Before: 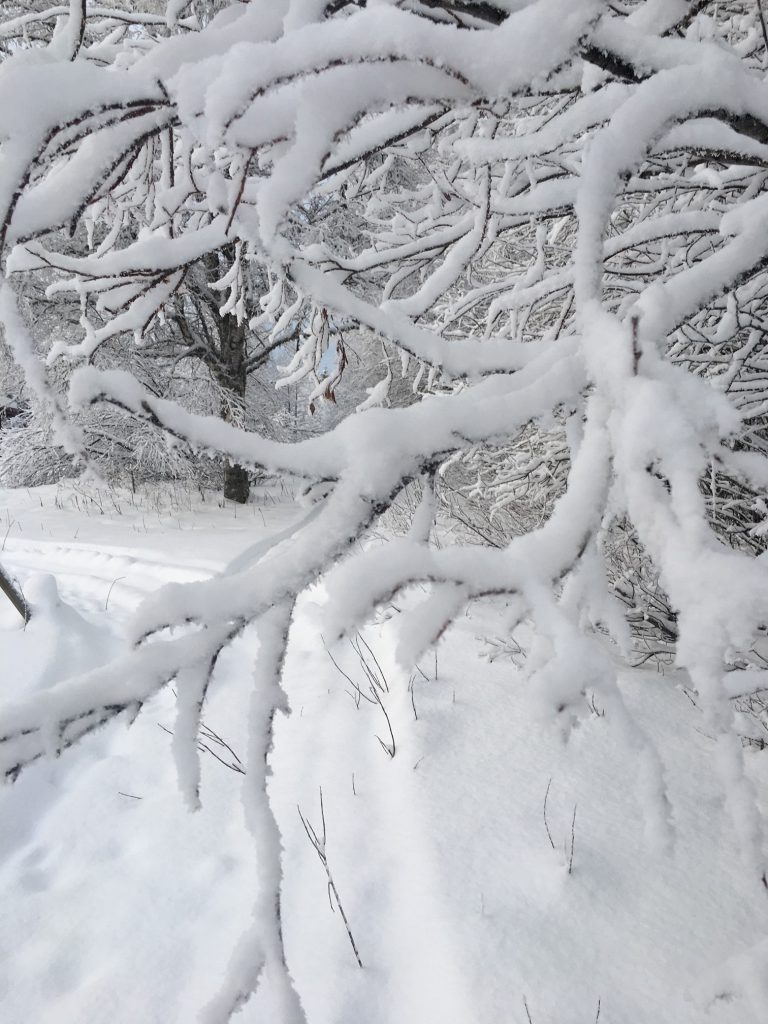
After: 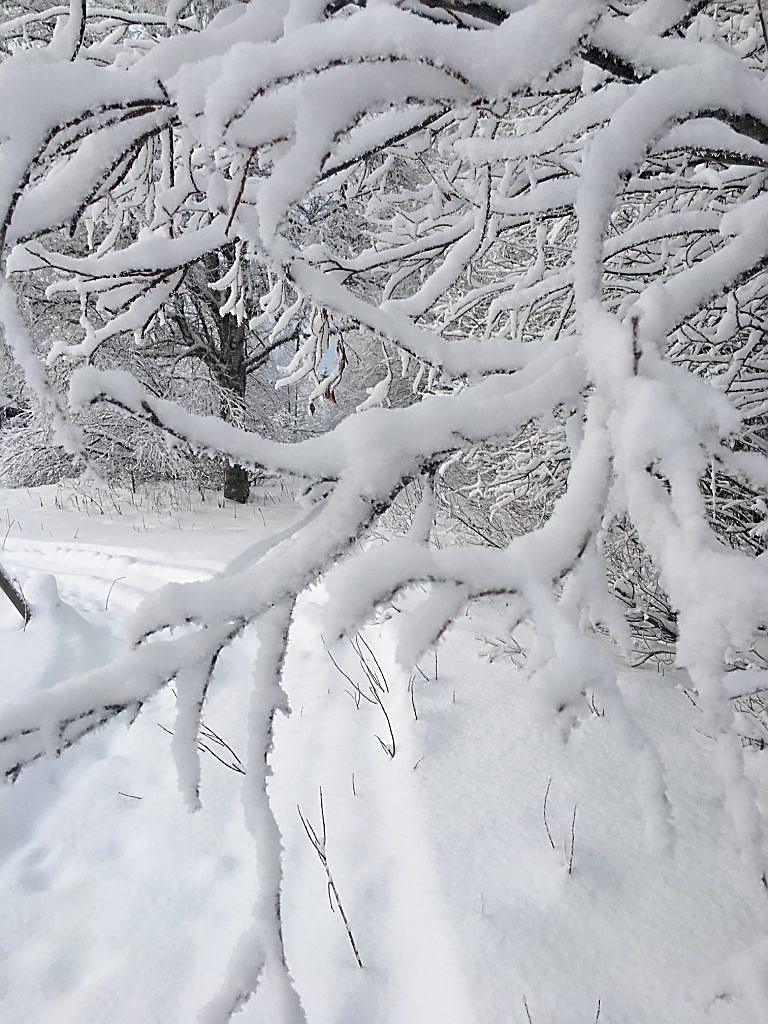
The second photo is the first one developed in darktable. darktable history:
tone equalizer: edges refinement/feathering 500, mask exposure compensation -1.57 EV, preserve details guided filter
sharpen: radius 1.41, amount 1.24, threshold 0.628
